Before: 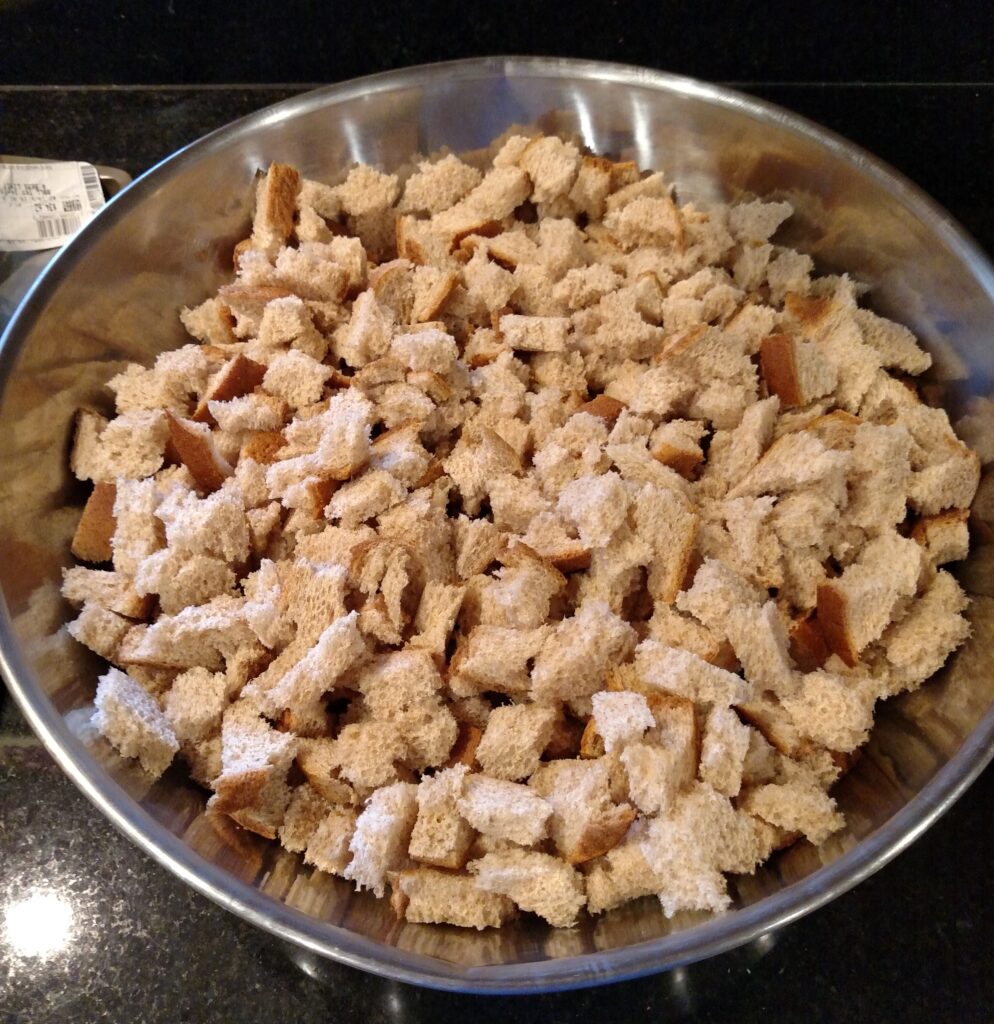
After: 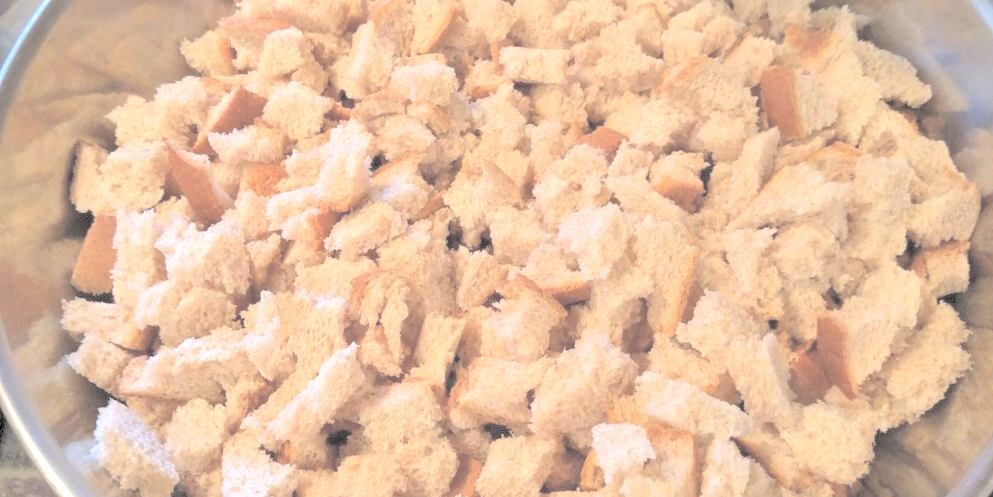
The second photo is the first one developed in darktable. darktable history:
local contrast: mode bilateral grid, contrast 20, coarseness 49, detail 119%, midtone range 0.2
crop and rotate: top 26.267%, bottom 25.106%
contrast brightness saturation: brightness 0.998
tone curve: curves: ch0 [(0, 0) (0.004, 0.008) (0.077, 0.156) (0.169, 0.29) (0.774, 0.774) (1, 1)], preserve colors none
